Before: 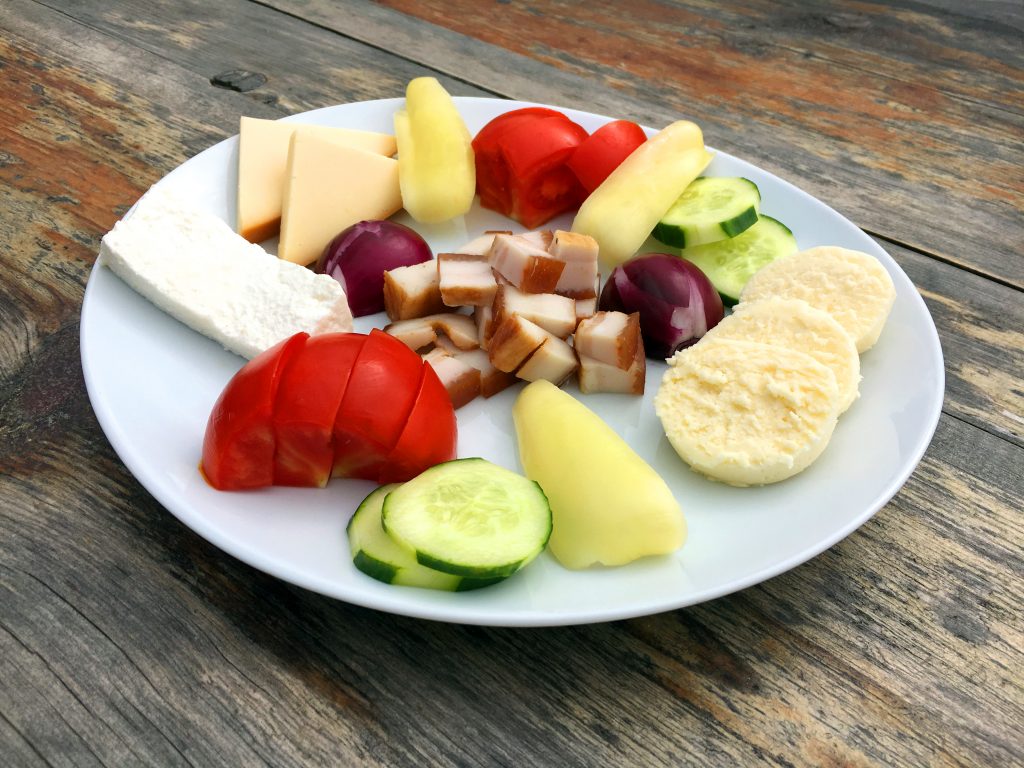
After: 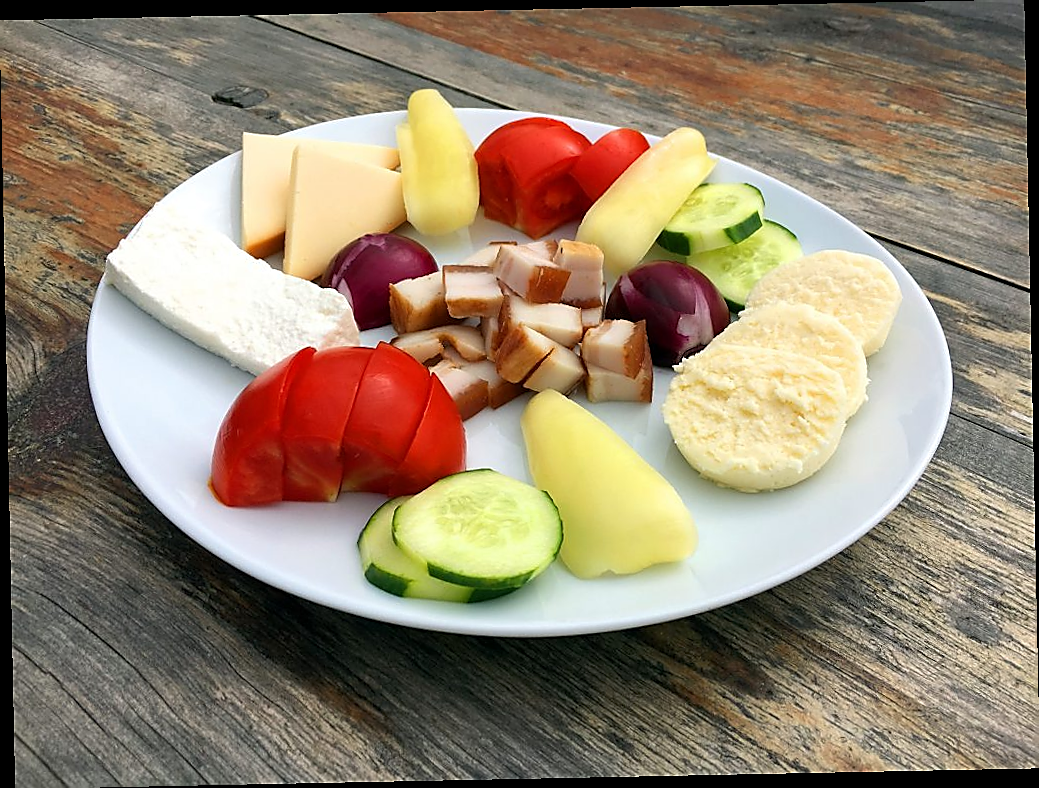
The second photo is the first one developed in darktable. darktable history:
sharpen: radius 1.4, amount 1.25, threshold 0.7
rotate and perspective: rotation -1.17°, automatic cropping off
